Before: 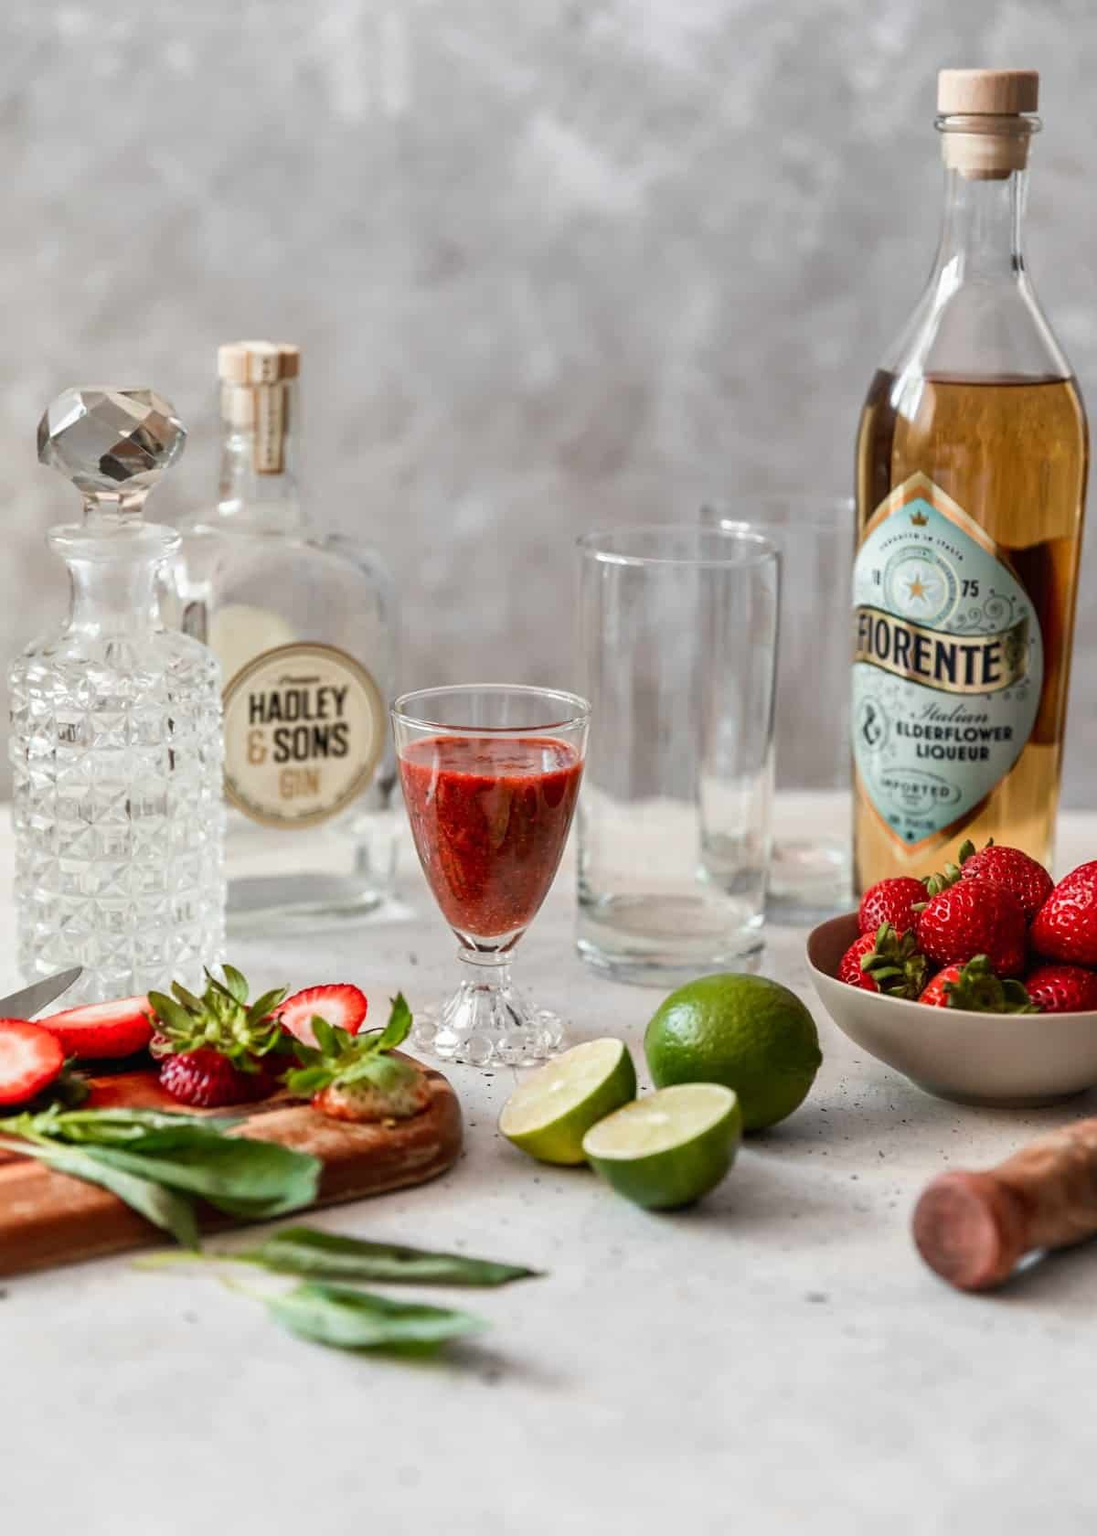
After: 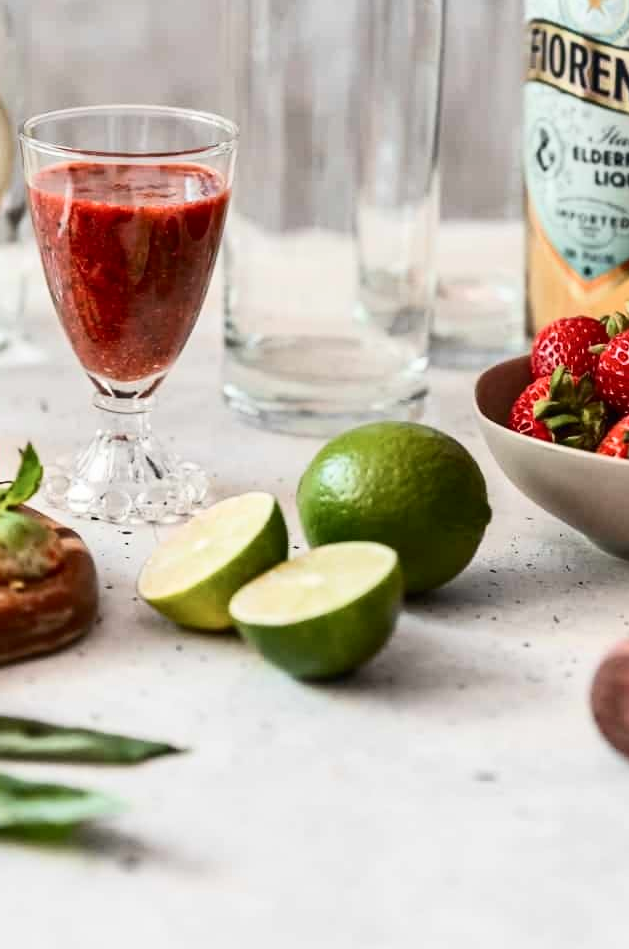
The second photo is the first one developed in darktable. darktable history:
crop: left 34.004%, top 38.312%, right 13.536%, bottom 5.155%
contrast brightness saturation: contrast 0.243, brightness 0.088
